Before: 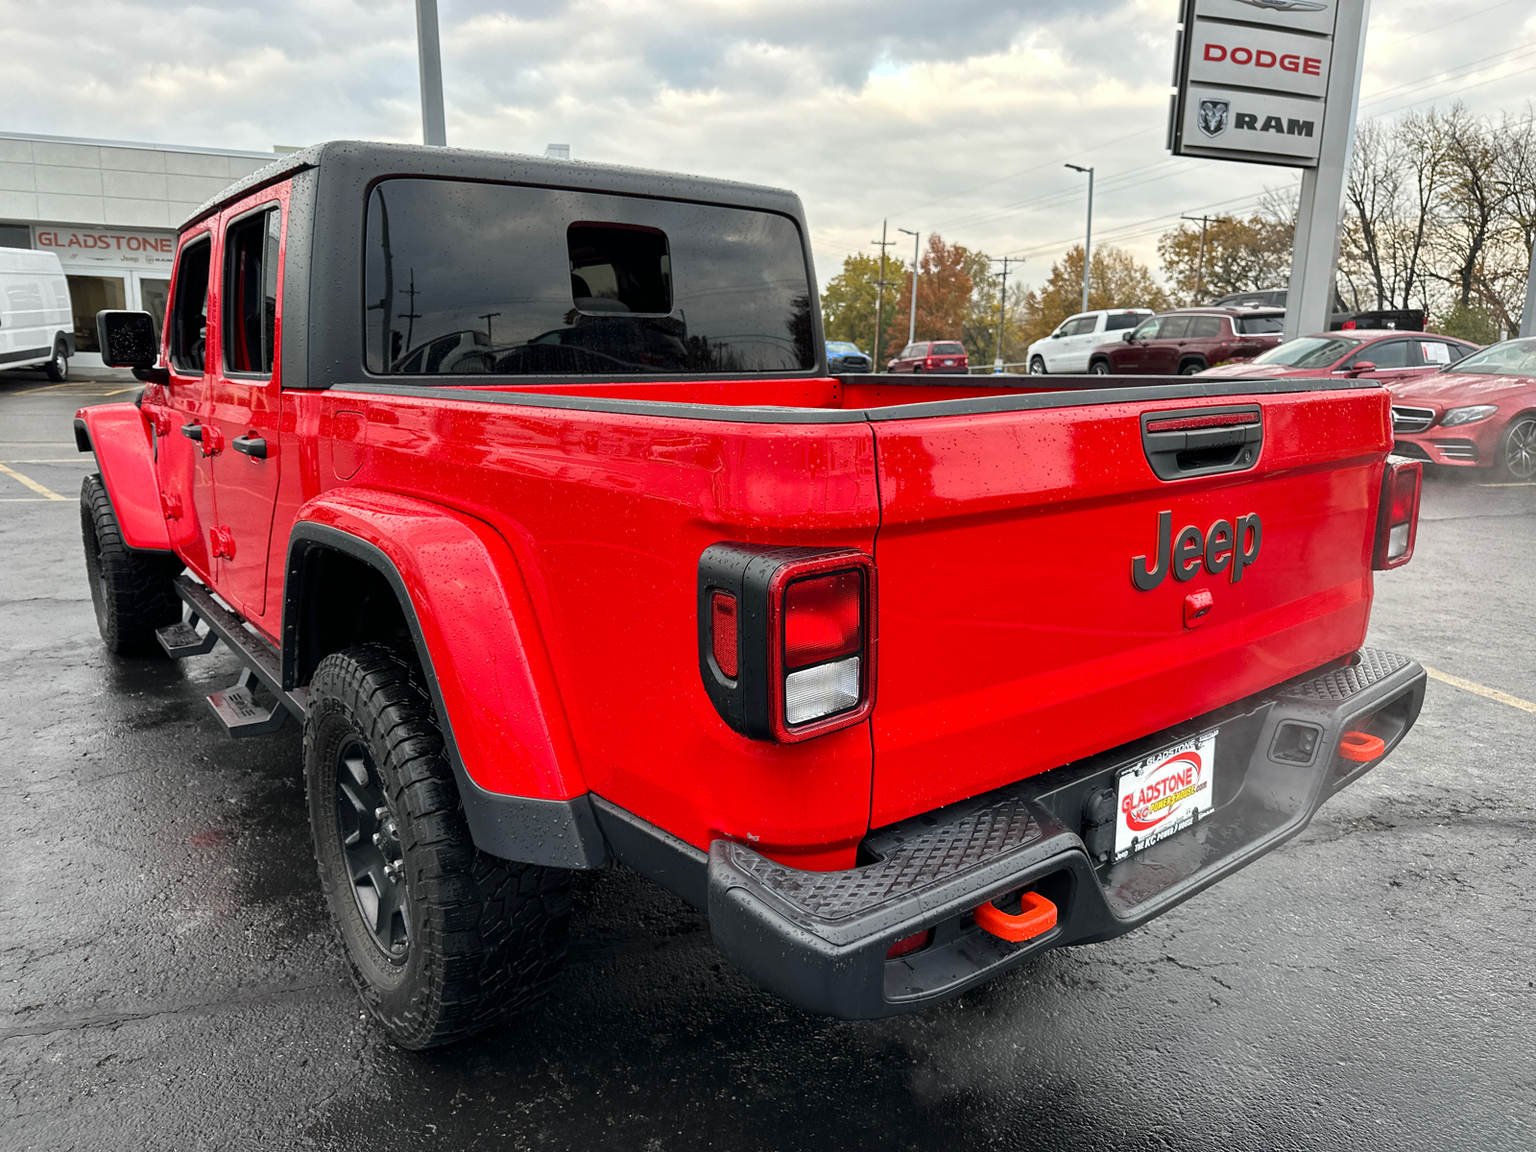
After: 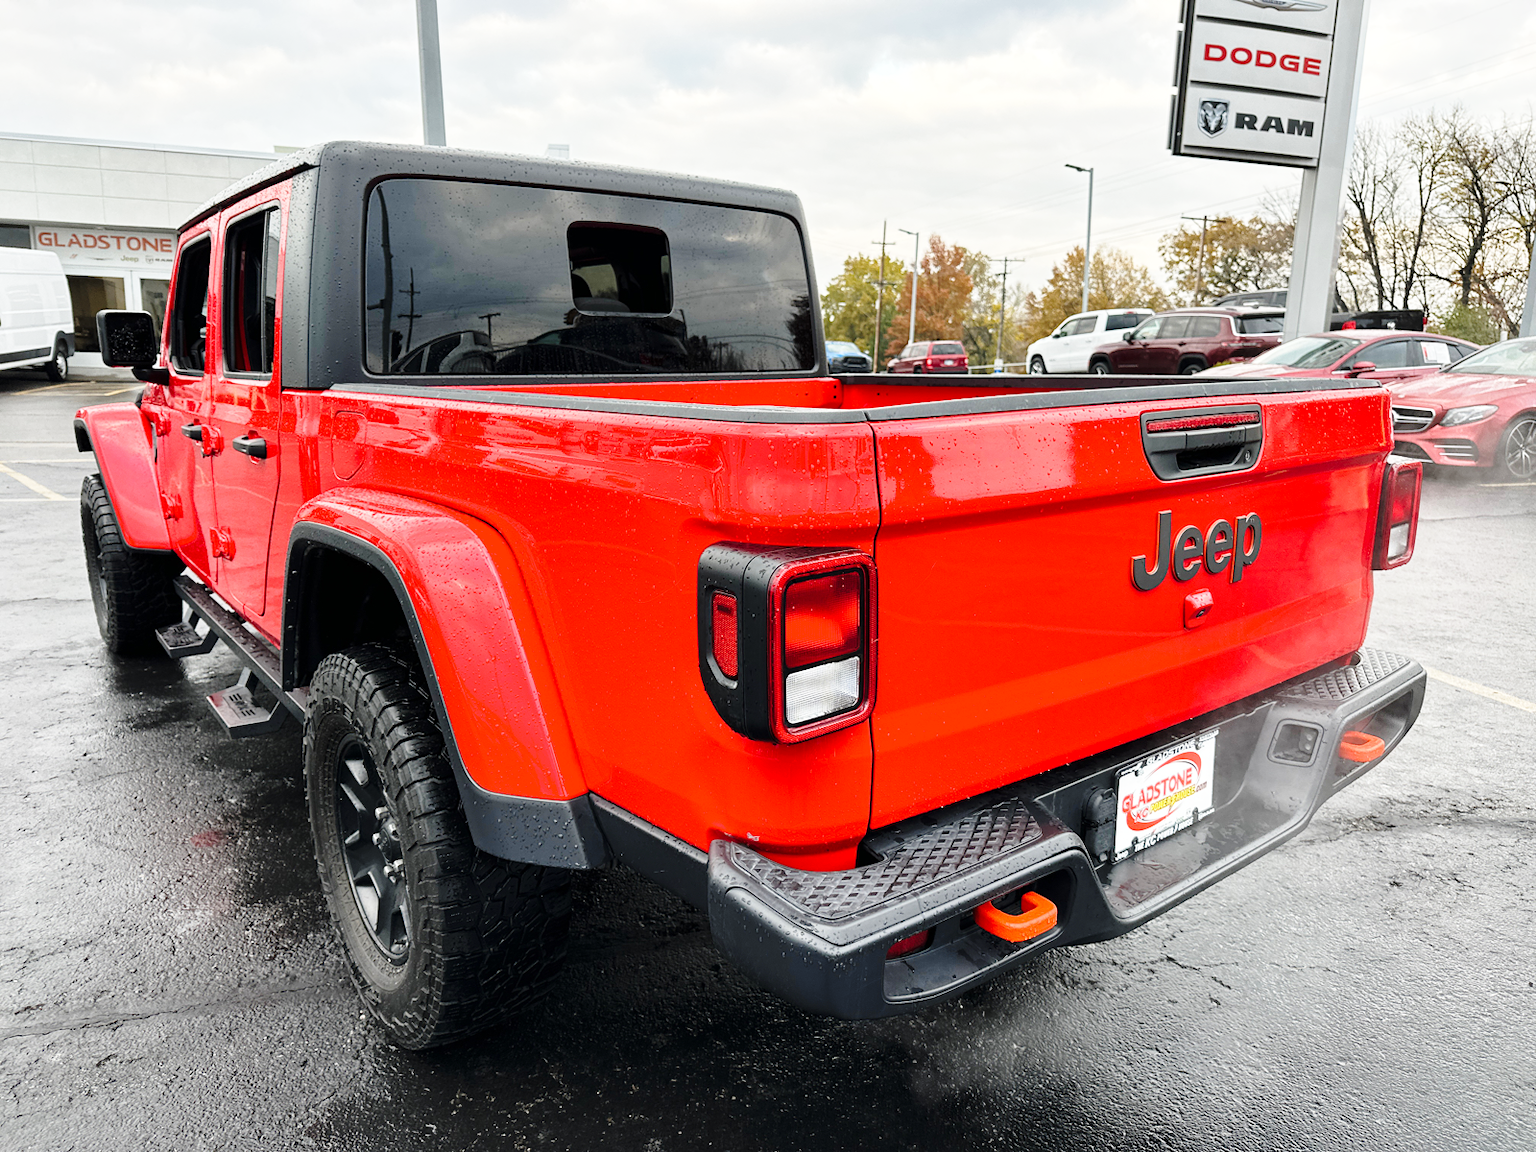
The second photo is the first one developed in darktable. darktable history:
base curve: curves: ch0 [(0, 0) (0.028, 0.03) (0.121, 0.232) (0.46, 0.748) (0.859, 0.968) (1, 1)], preserve colors none
contrast brightness saturation: contrast 0.012, saturation -0.055
